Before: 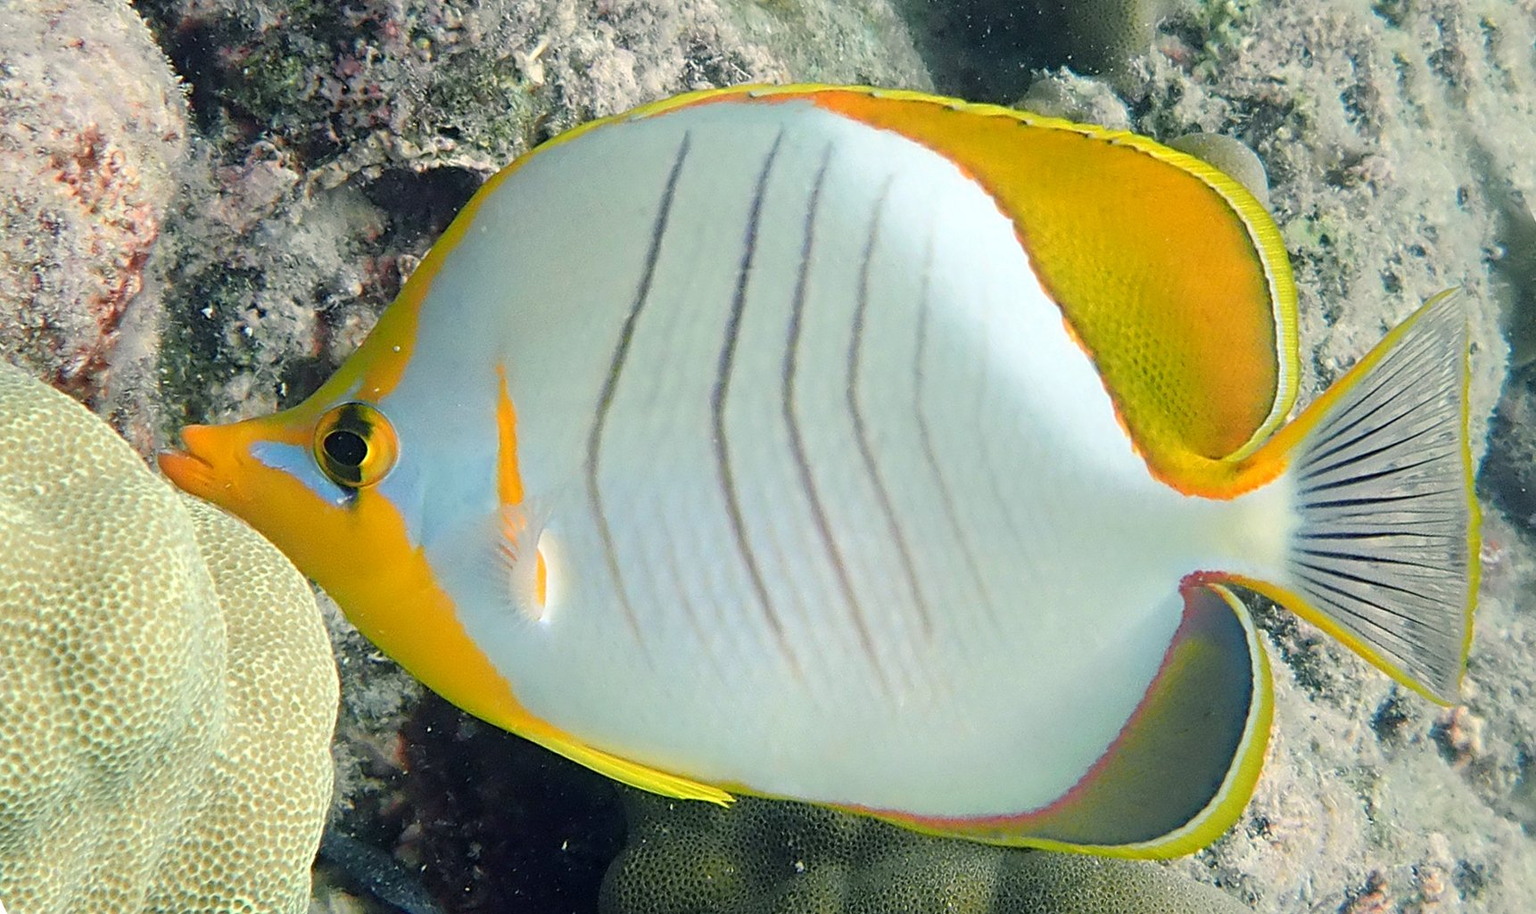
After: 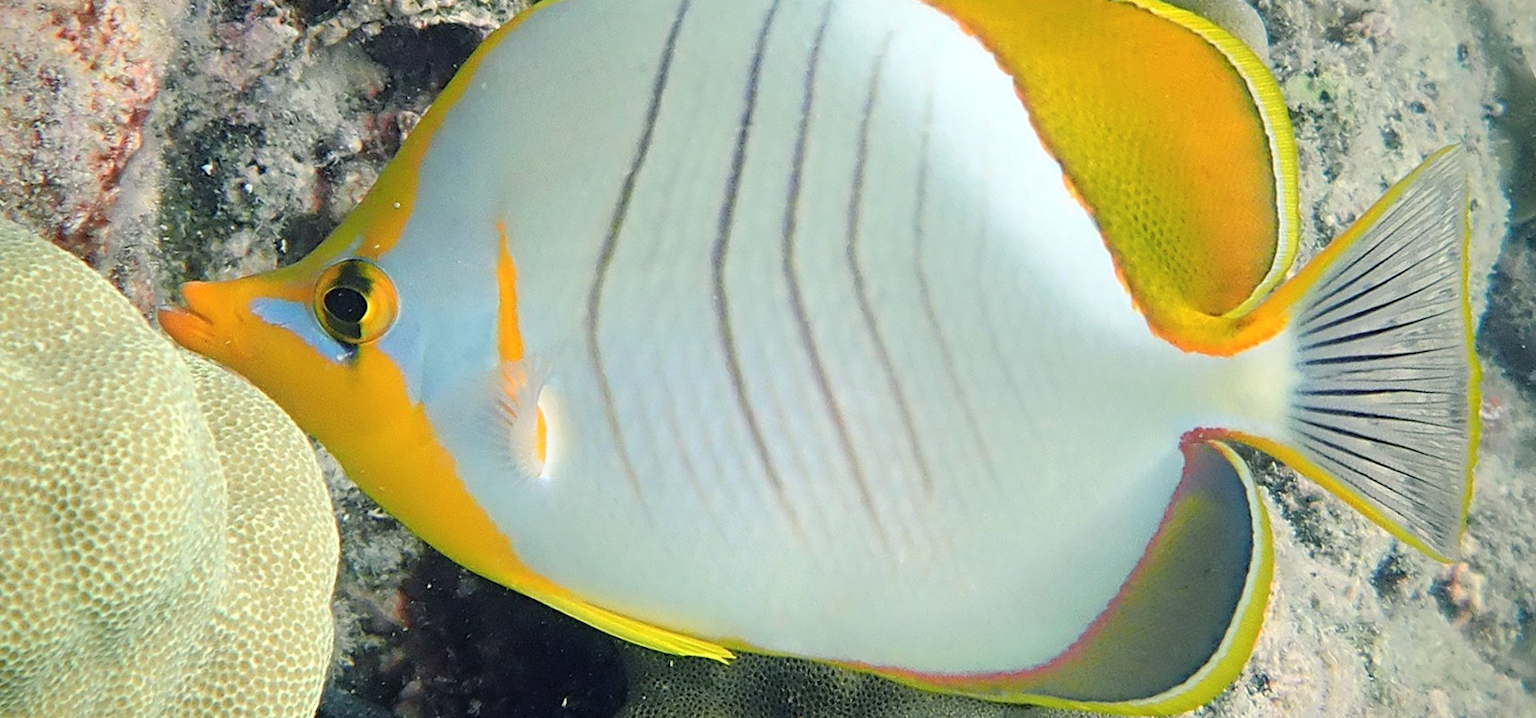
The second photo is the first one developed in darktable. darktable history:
crop and rotate: top 15.774%, bottom 5.506%
contrast brightness saturation: contrast 0.05, brightness 0.06, saturation 0.01
vignetting: fall-off start 88.53%, fall-off radius 44.2%, saturation 0.376, width/height ratio 1.161
